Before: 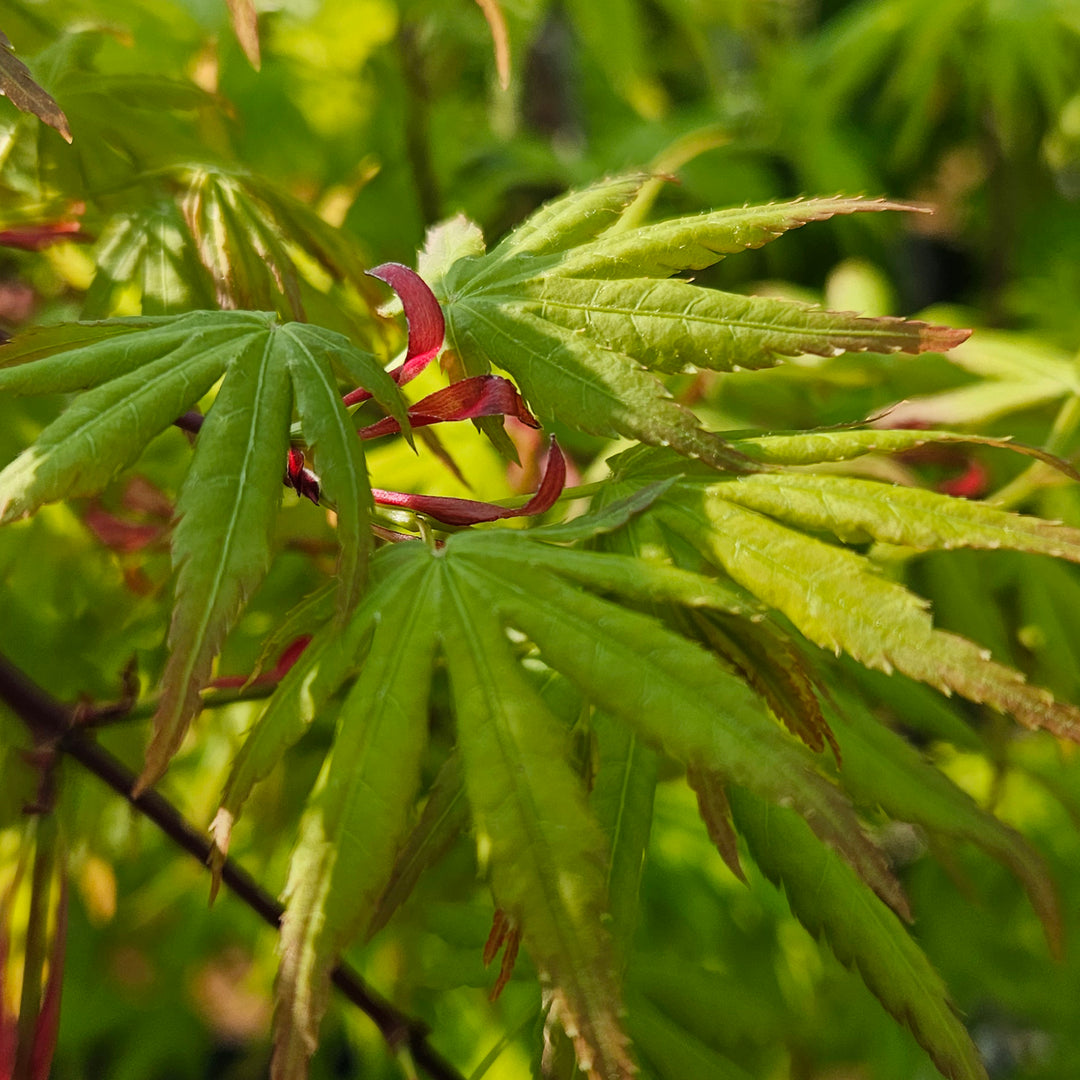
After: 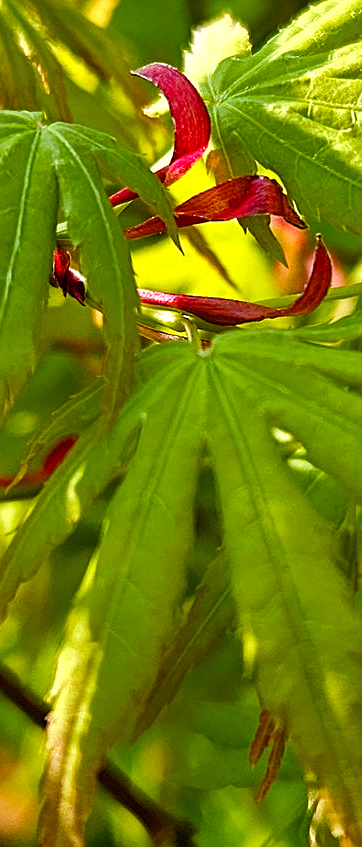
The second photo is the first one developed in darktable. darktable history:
sharpen: on, module defaults
shadows and highlights: radius 100.41, shadows 50.55, highlights -64.36, highlights color adjustment 49.82%, soften with gaussian
color balance rgb: linear chroma grading › shadows -2.2%, linear chroma grading › highlights -15%, linear chroma grading › global chroma -10%, linear chroma grading › mid-tones -10%, perceptual saturation grading › global saturation 45%, perceptual saturation grading › highlights -50%, perceptual saturation grading › shadows 30%, perceptual brilliance grading › global brilliance 18%, global vibrance 45%
crop and rotate: left 21.77%, top 18.528%, right 44.676%, bottom 2.997%
